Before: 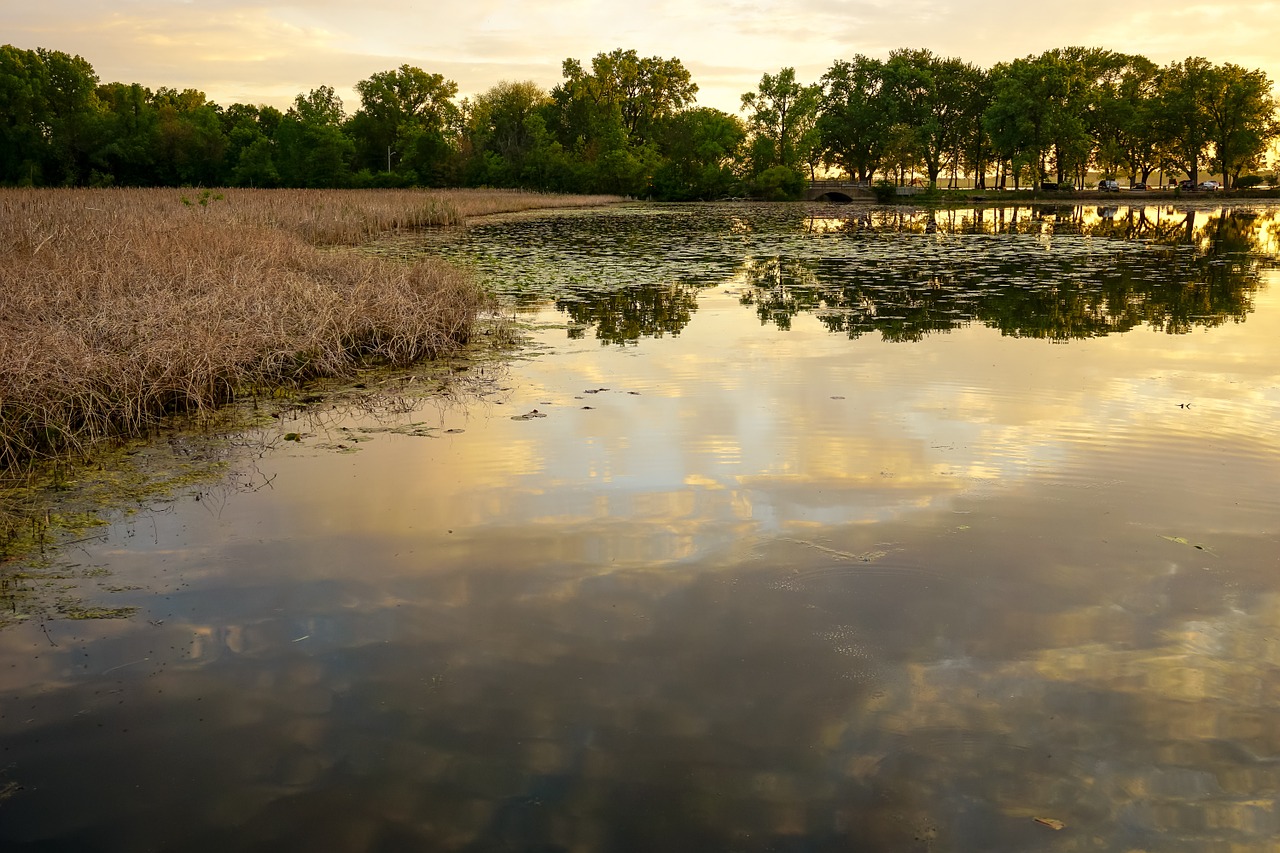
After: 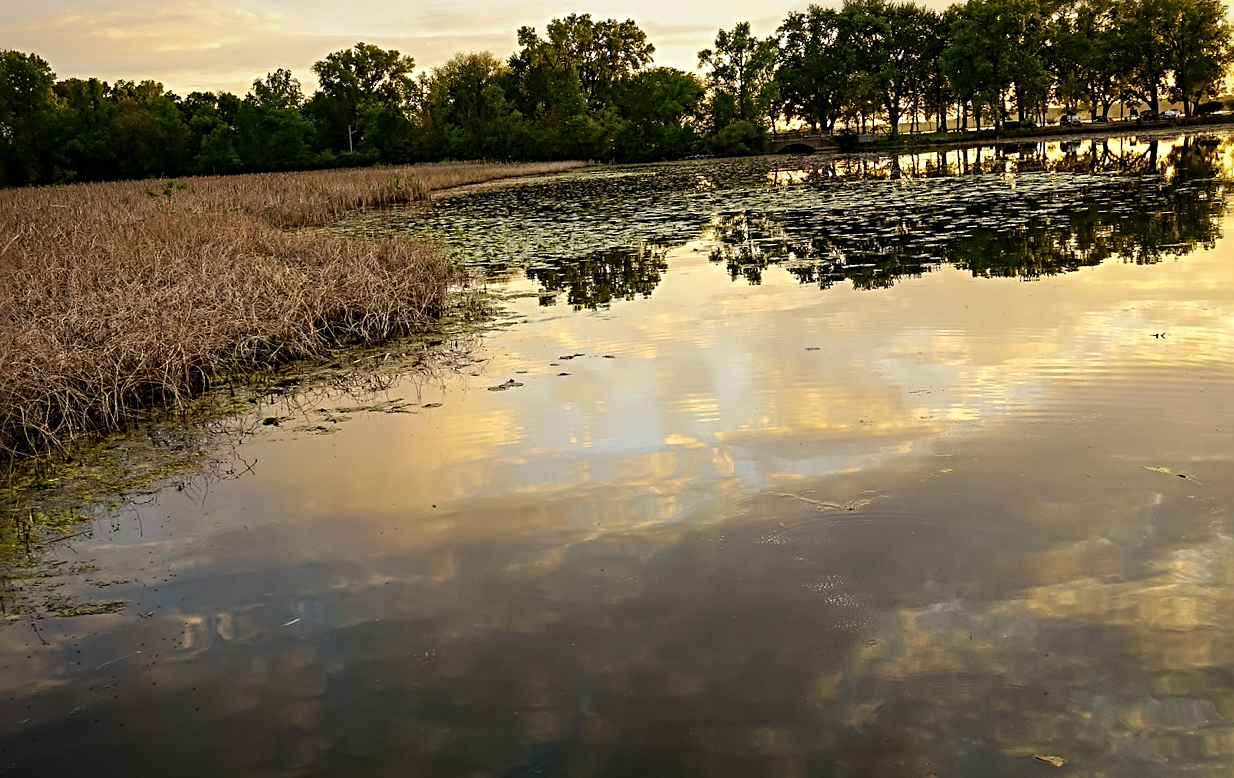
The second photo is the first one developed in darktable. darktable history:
graduated density: on, module defaults
rotate and perspective: rotation -3.52°, crop left 0.036, crop right 0.964, crop top 0.081, crop bottom 0.919
sharpen: radius 4.883
tone equalizer: -8 EV -0.417 EV, -7 EV -0.389 EV, -6 EV -0.333 EV, -5 EV -0.222 EV, -3 EV 0.222 EV, -2 EV 0.333 EV, -1 EV 0.389 EV, +0 EV 0.417 EV, edges refinement/feathering 500, mask exposure compensation -1.25 EV, preserve details no
